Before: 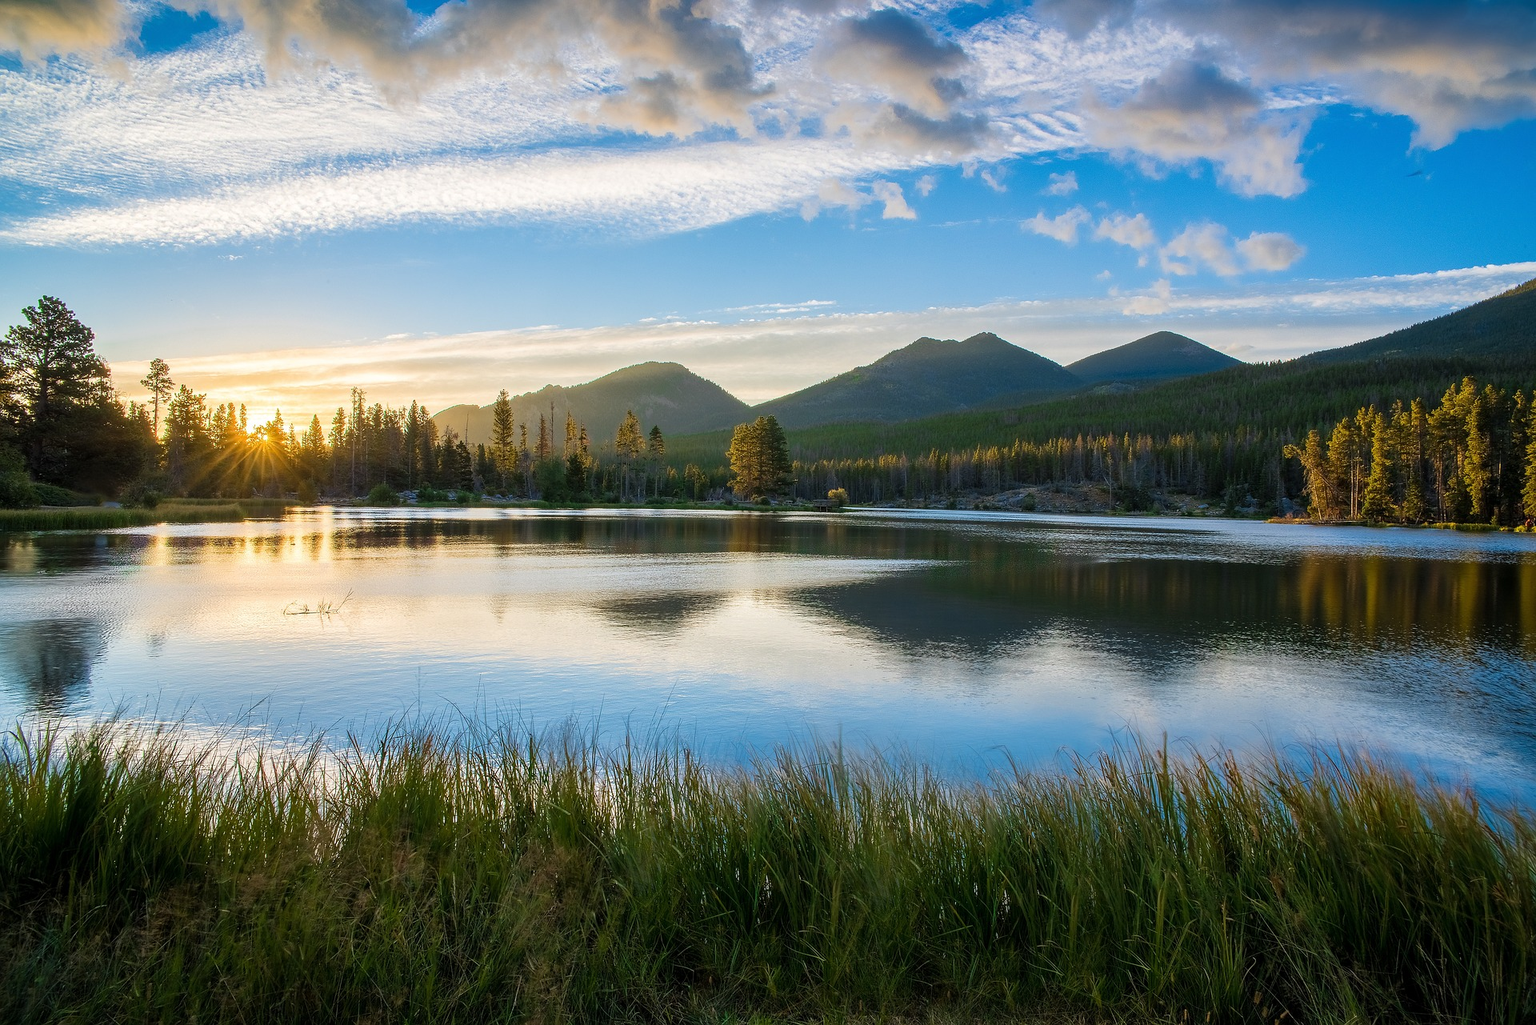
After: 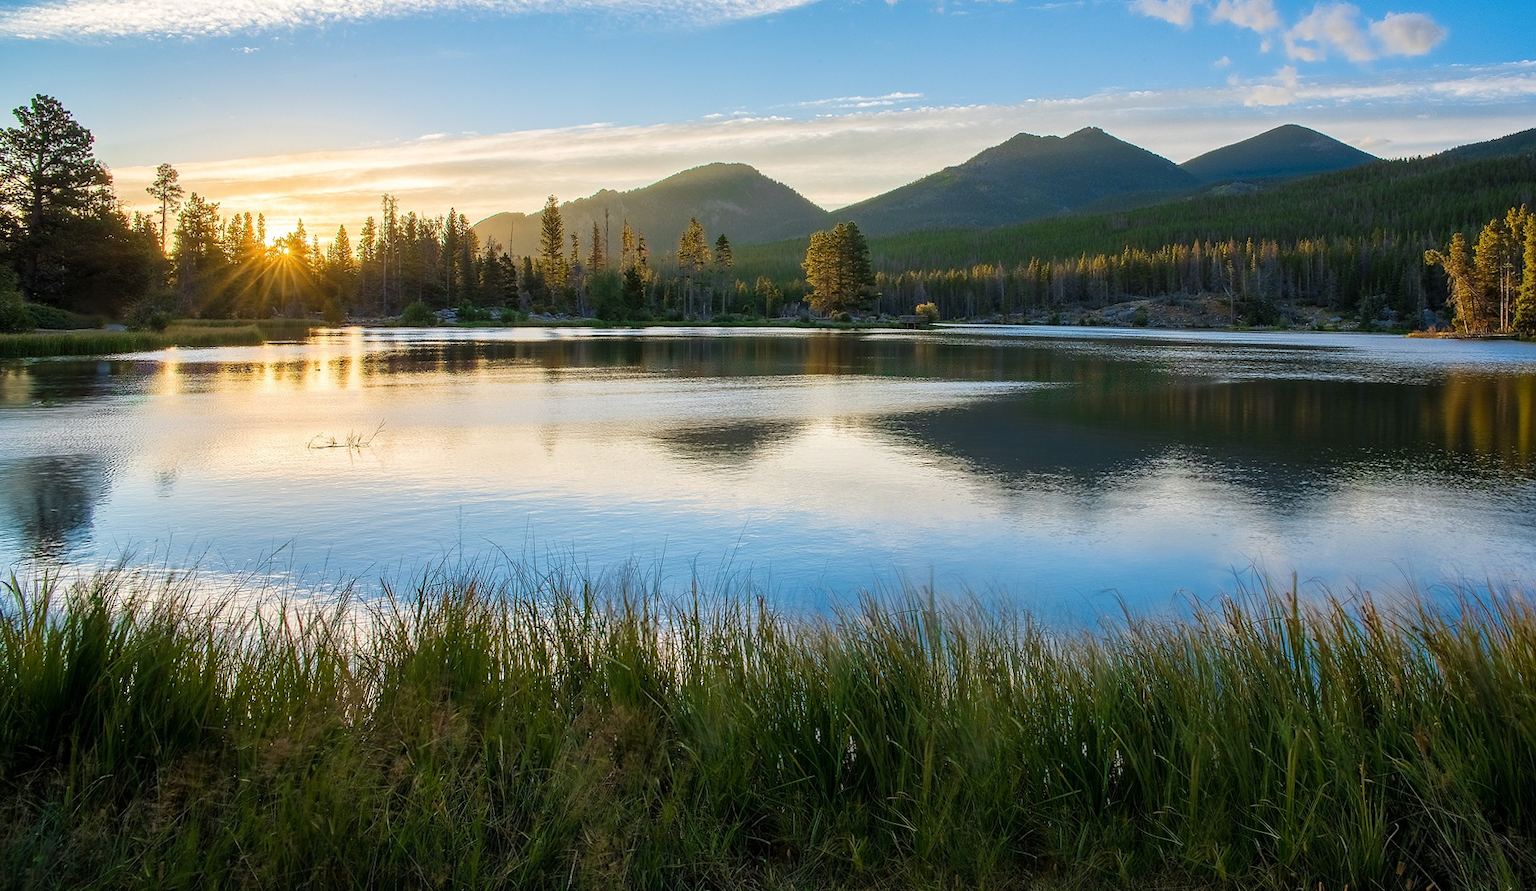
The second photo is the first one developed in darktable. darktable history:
tone equalizer: on, module defaults
rotate and perspective: rotation -0.45°, automatic cropping original format, crop left 0.008, crop right 0.992, crop top 0.012, crop bottom 0.988
crop: top 20.916%, right 9.437%, bottom 0.316%
